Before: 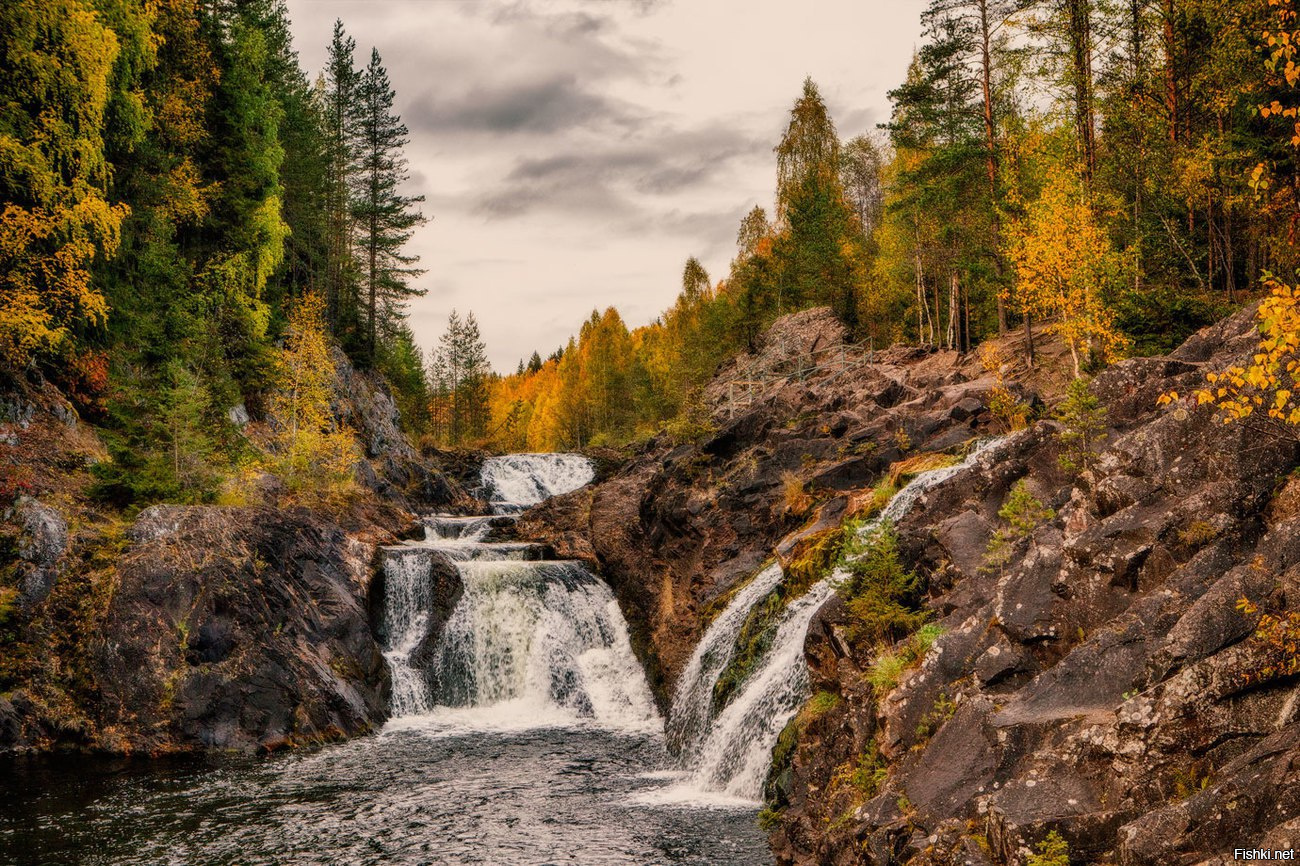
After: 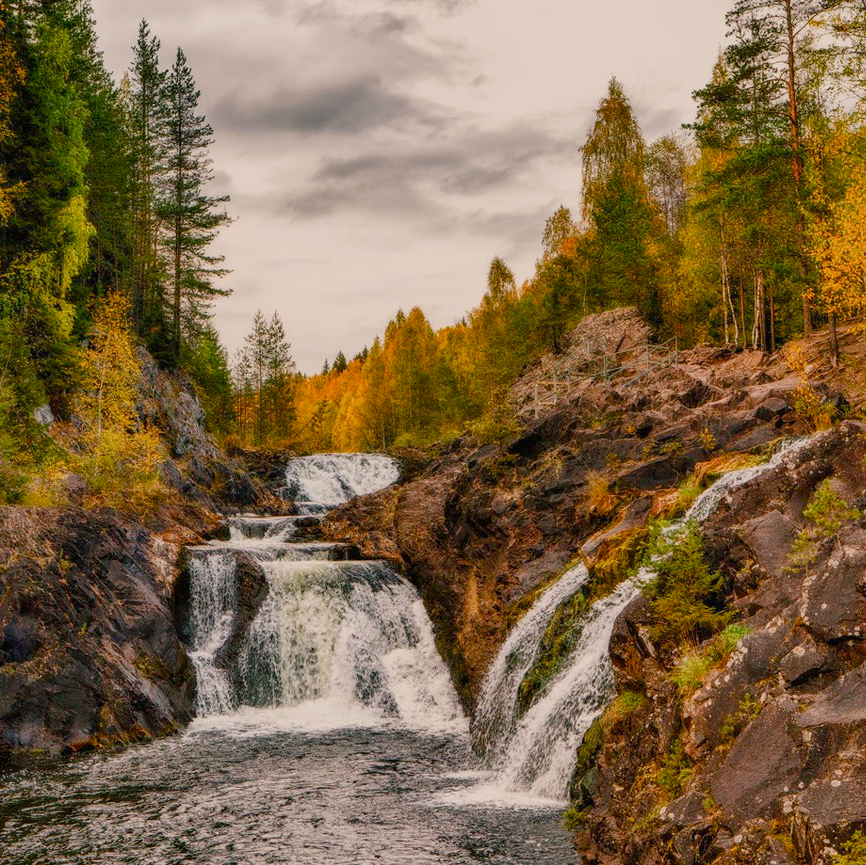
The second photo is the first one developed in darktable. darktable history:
crop and rotate: left 15.055%, right 18.278%
color balance rgb: shadows lift › chroma 1%, shadows lift › hue 113°, highlights gain › chroma 0.2%, highlights gain › hue 333°, perceptual saturation grading › global saturation 20%, perceptual saturation grading › highlights -25%, perceptual saturation grading › shadows 25%, contrast -10%
